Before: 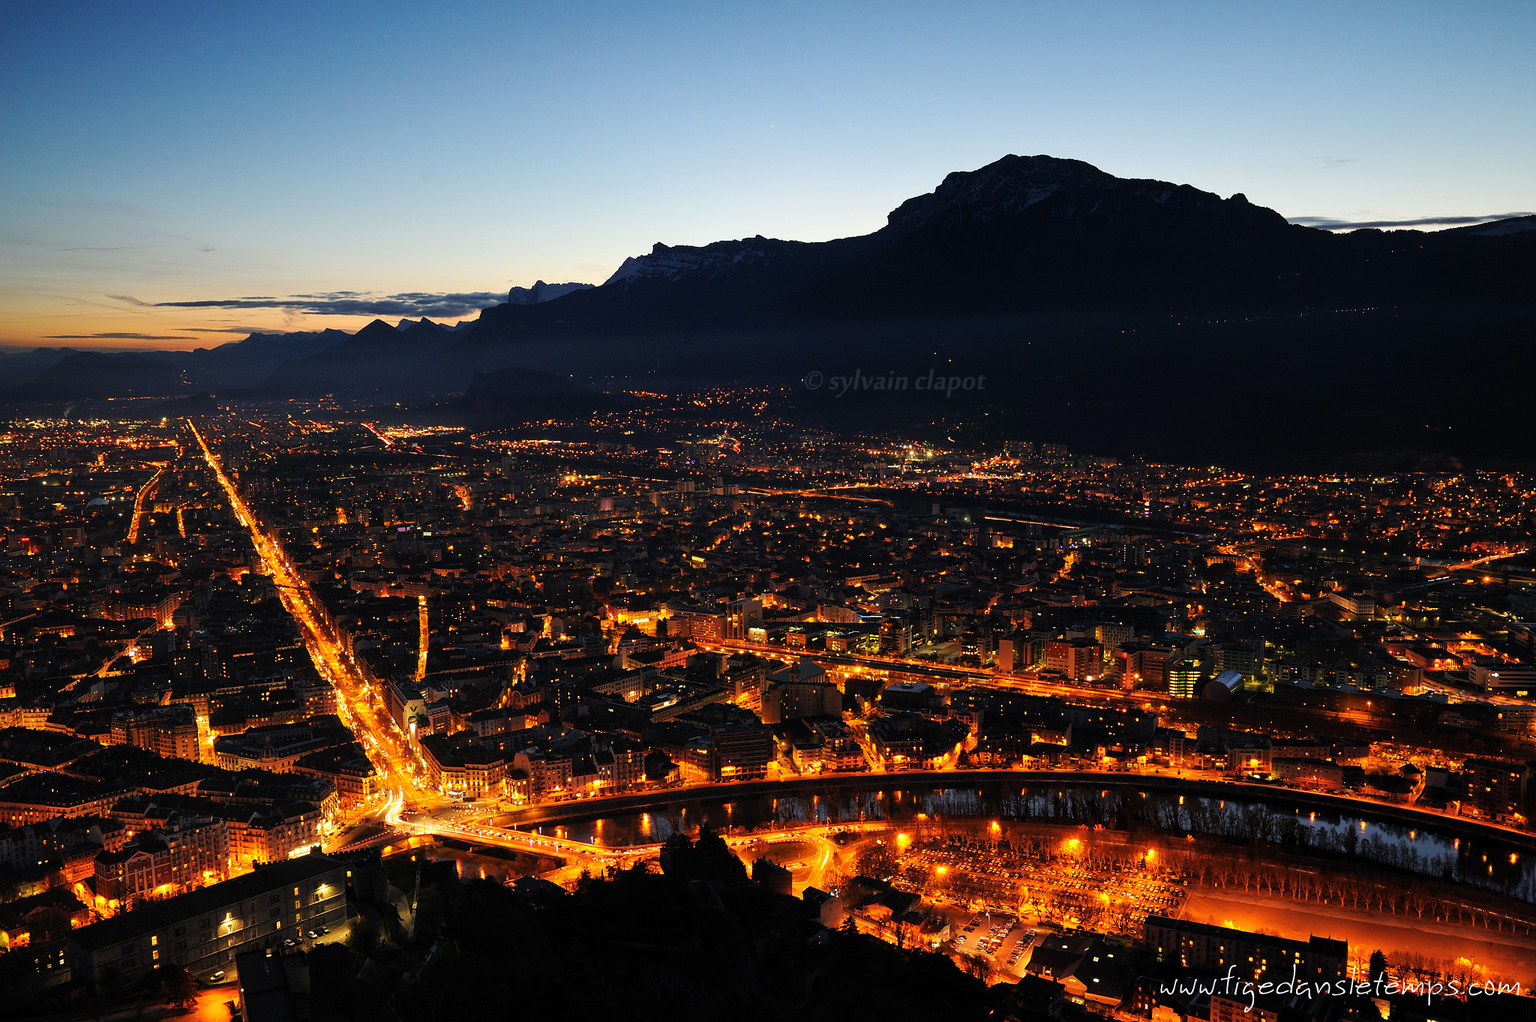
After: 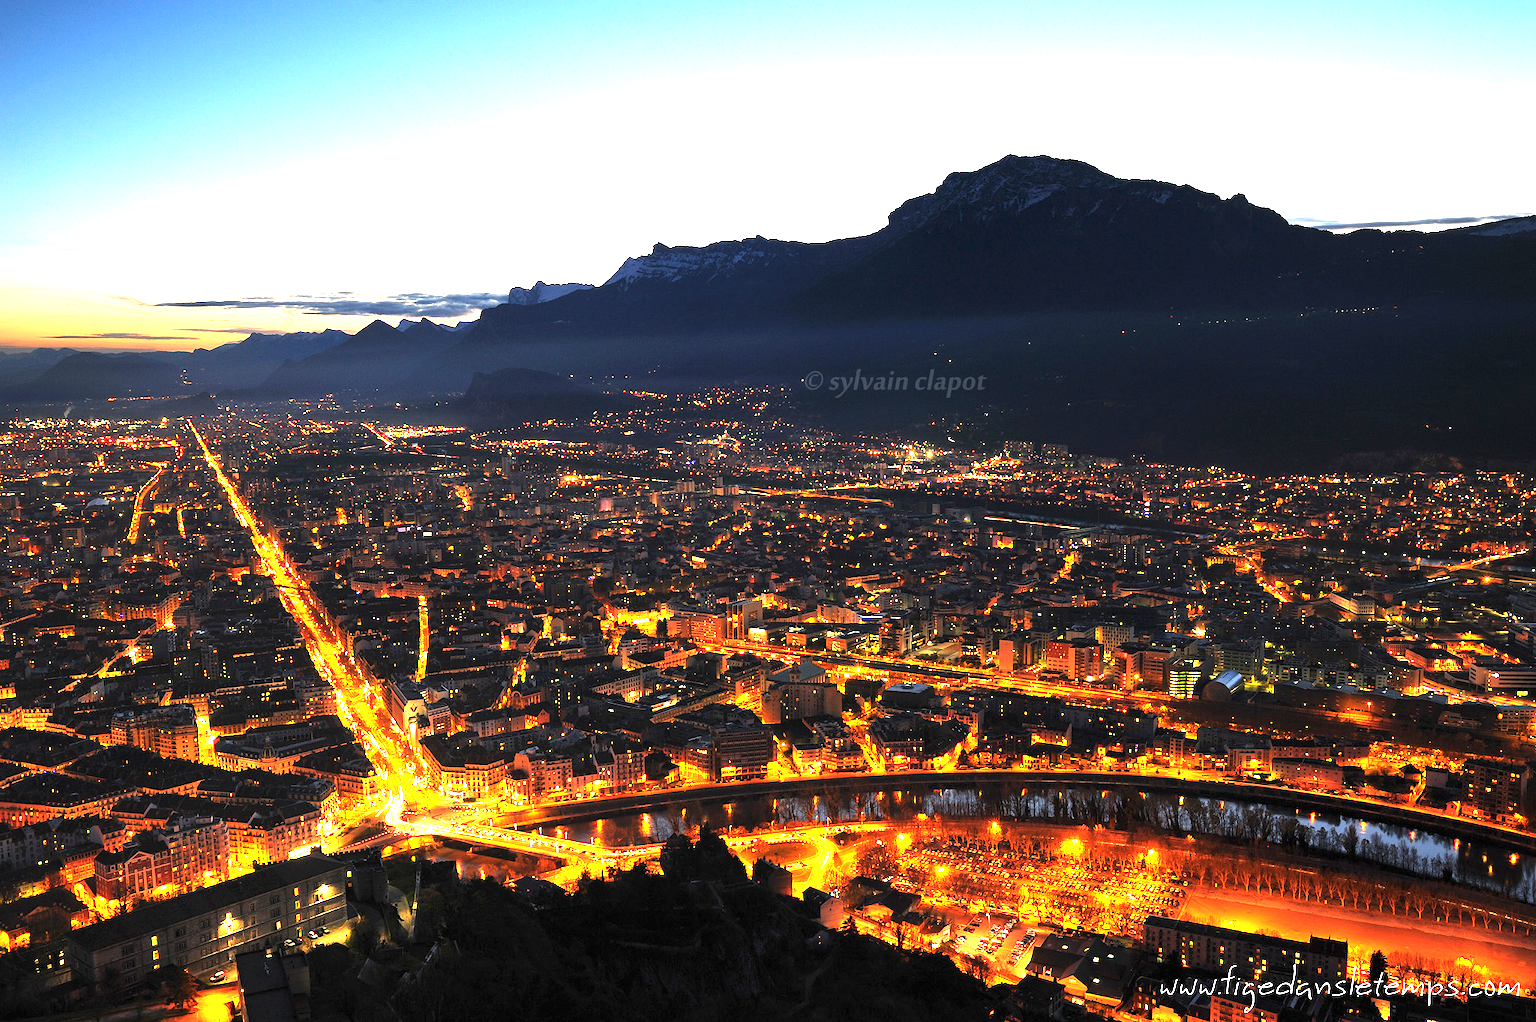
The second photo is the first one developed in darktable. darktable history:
exposure: black level correction 0, exposure 0.891 EV, compensate exposure bias true, compensate highlight preservation false
